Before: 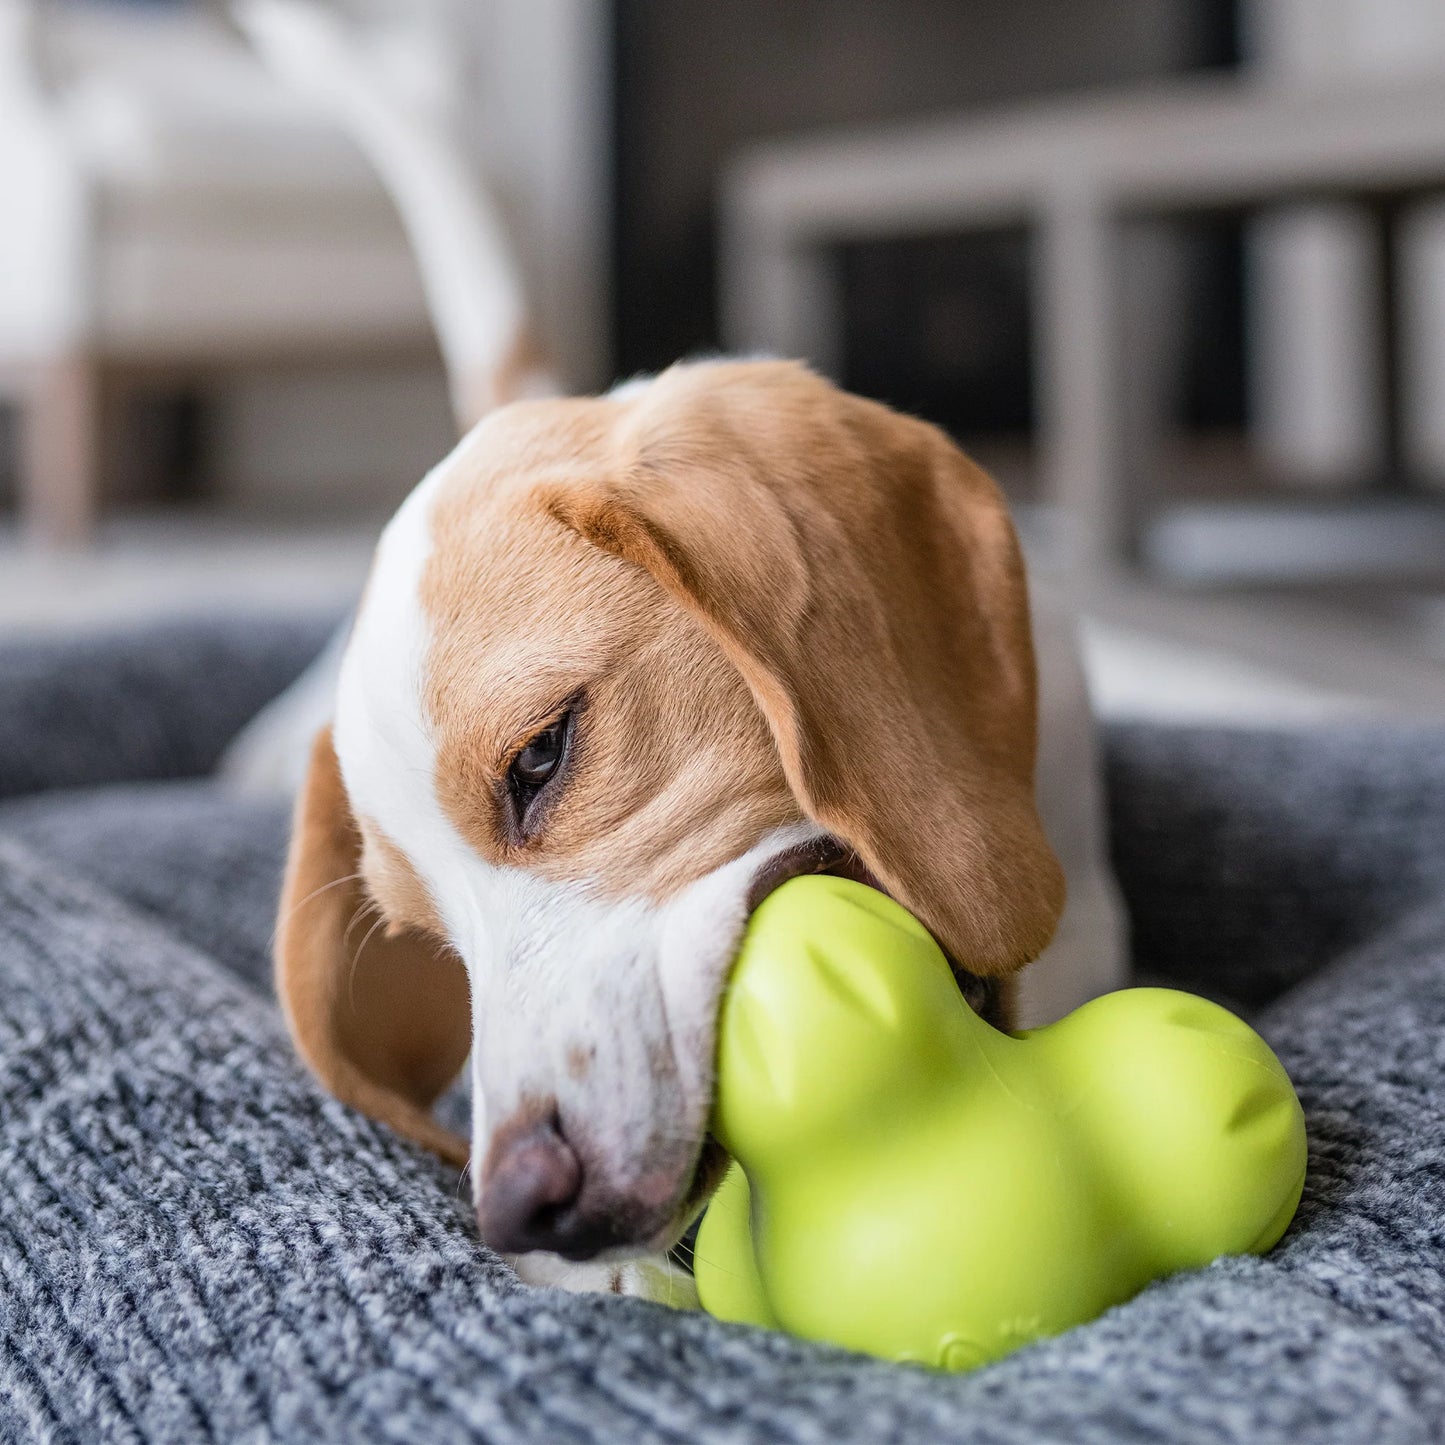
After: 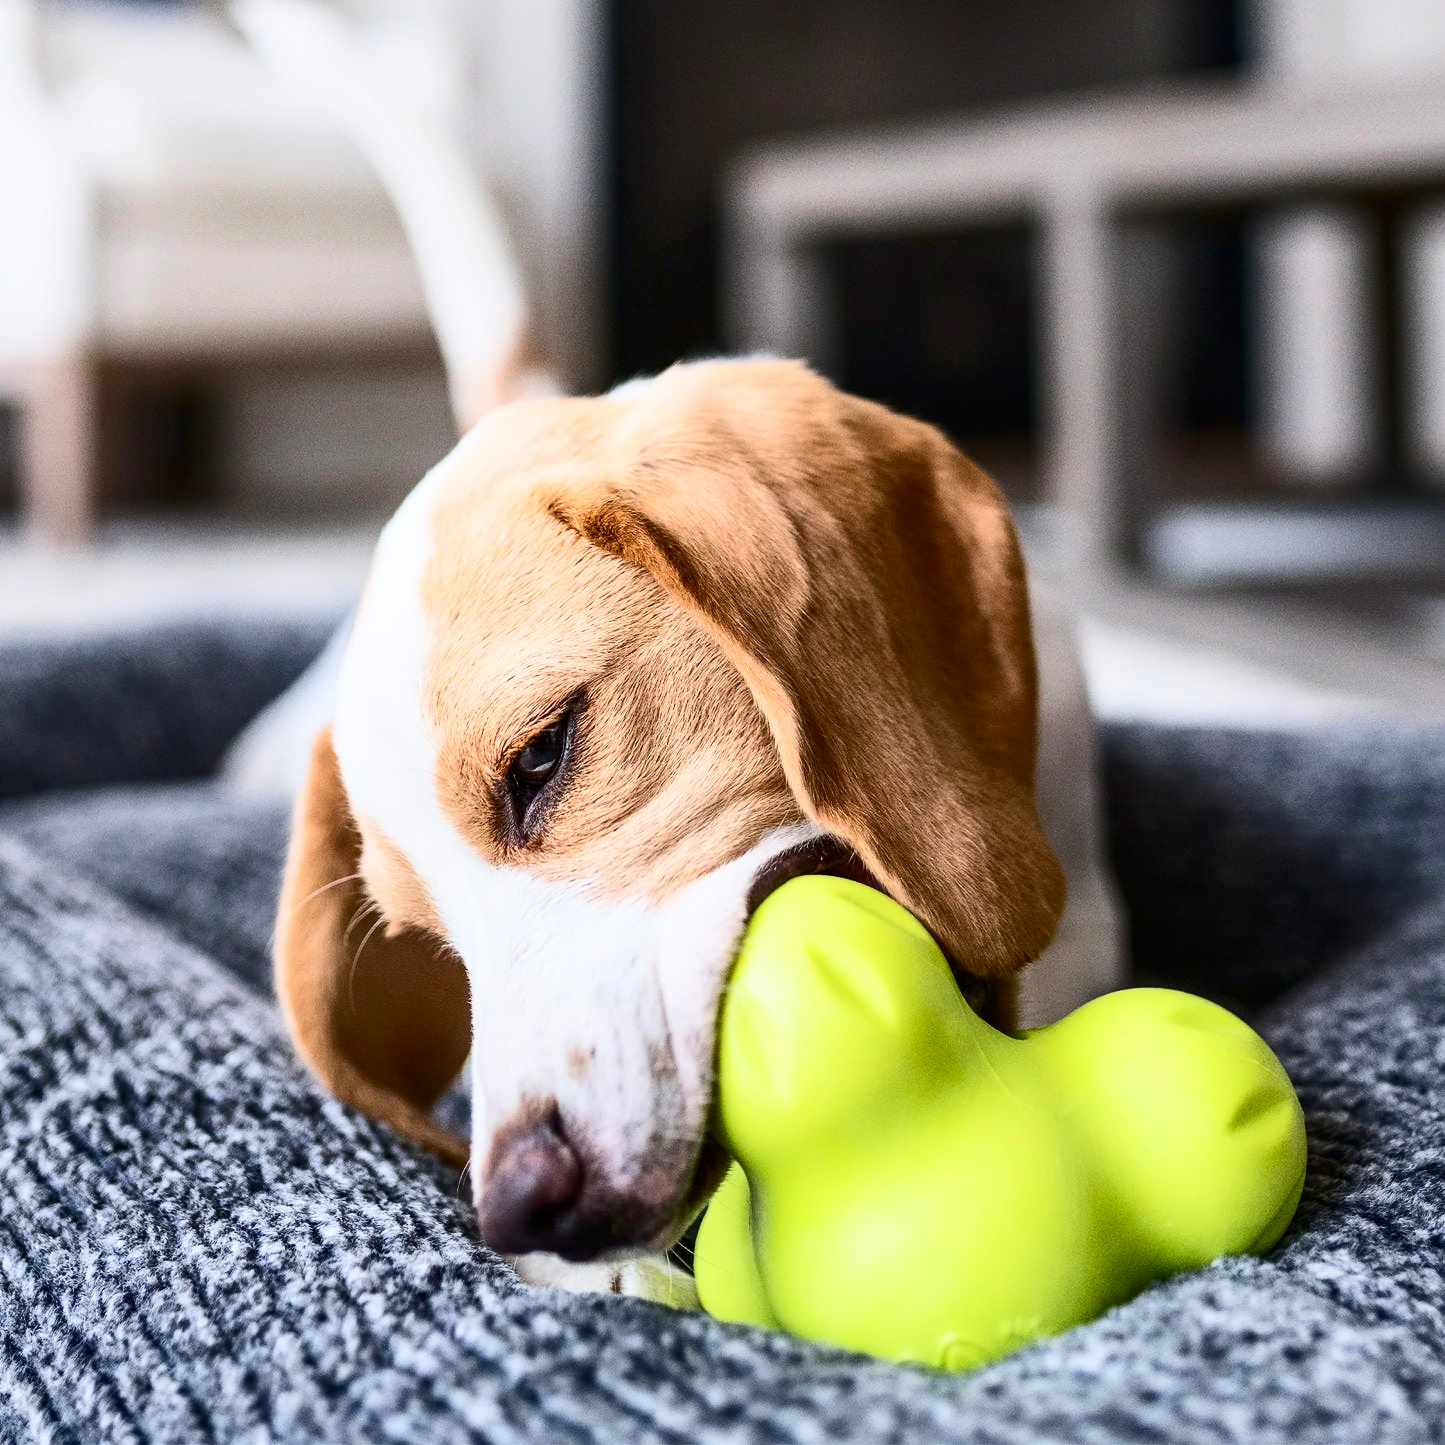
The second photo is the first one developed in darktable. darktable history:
contrast brightness saturation: contrast 0.403, brightness 0.051, saturation 0.254
